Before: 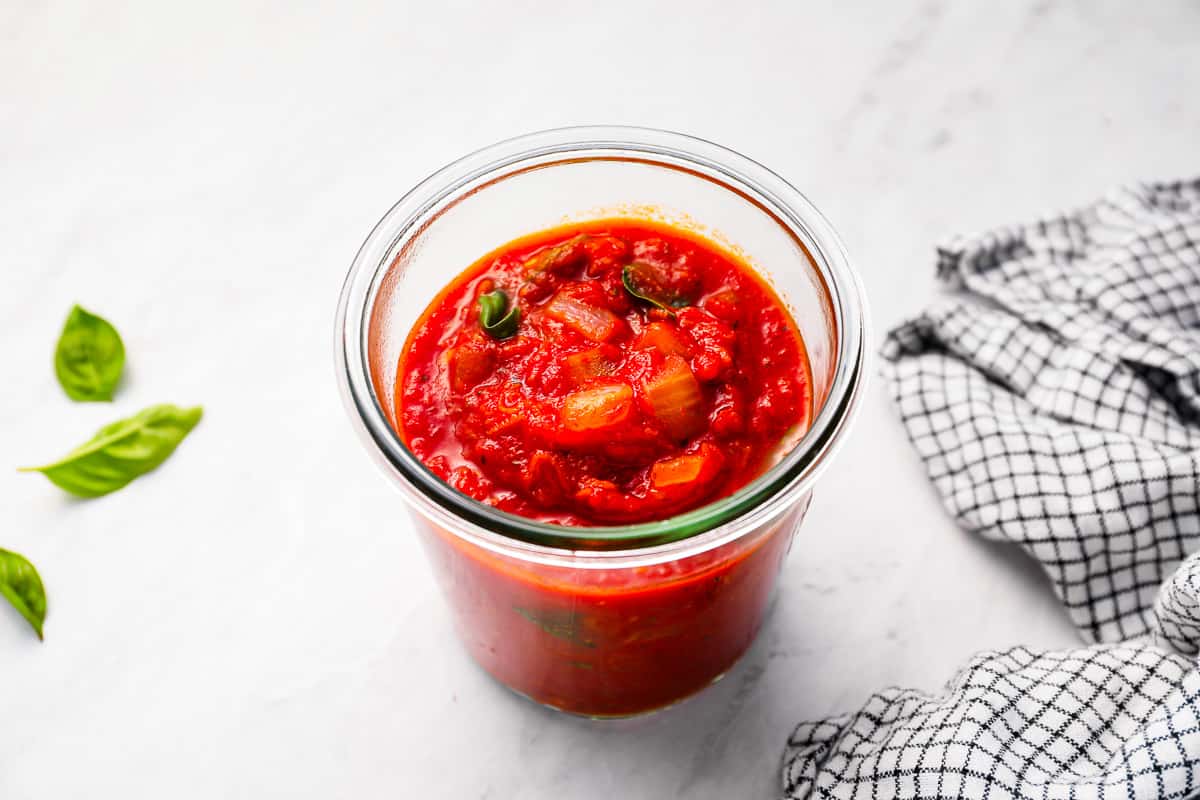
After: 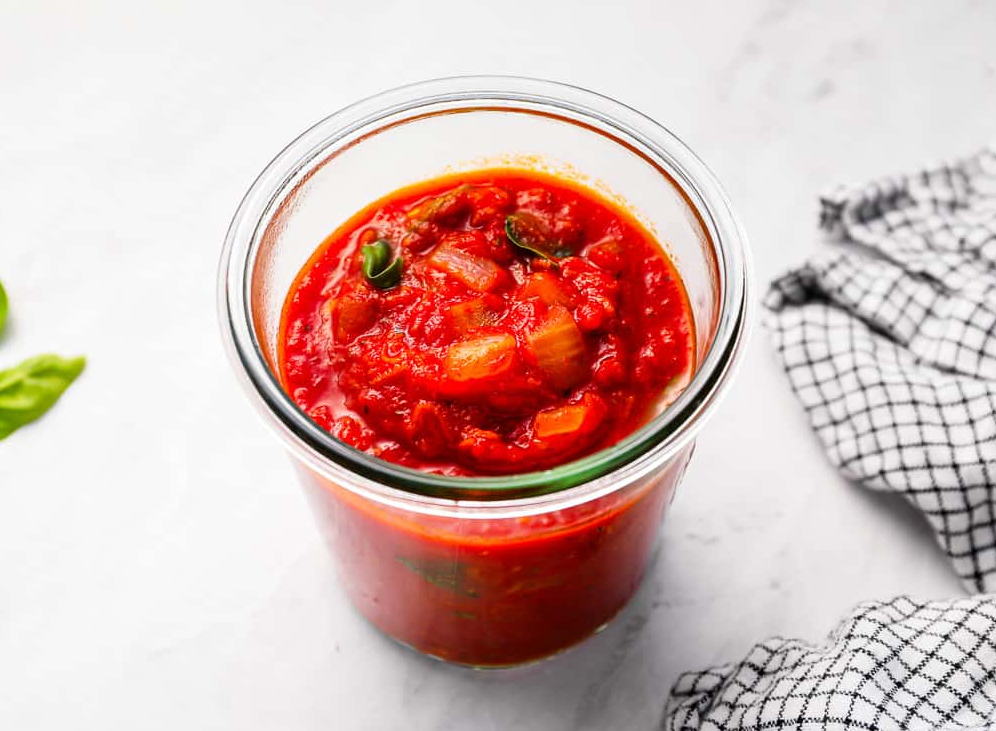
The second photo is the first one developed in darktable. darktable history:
crop: left 9.775%, top 6.267%, right 7.218%, bottom 2.349%
